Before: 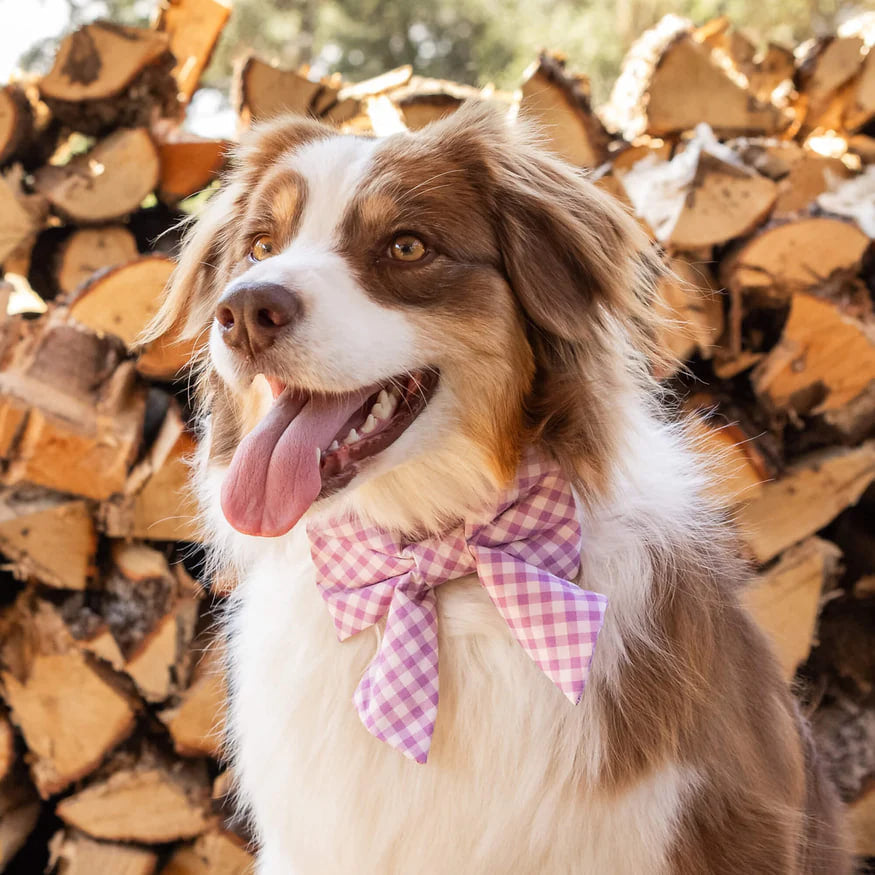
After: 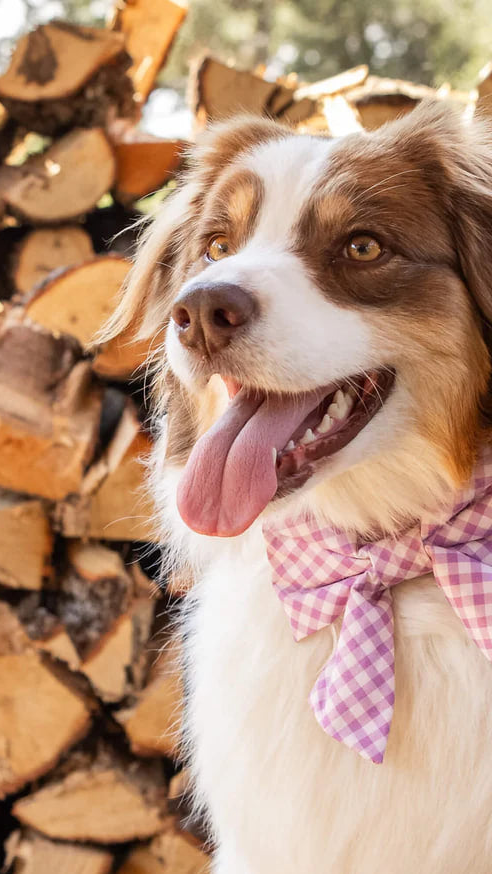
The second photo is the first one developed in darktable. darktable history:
white balance: emerald 1
crop: left 5.114%, right 38.589%
